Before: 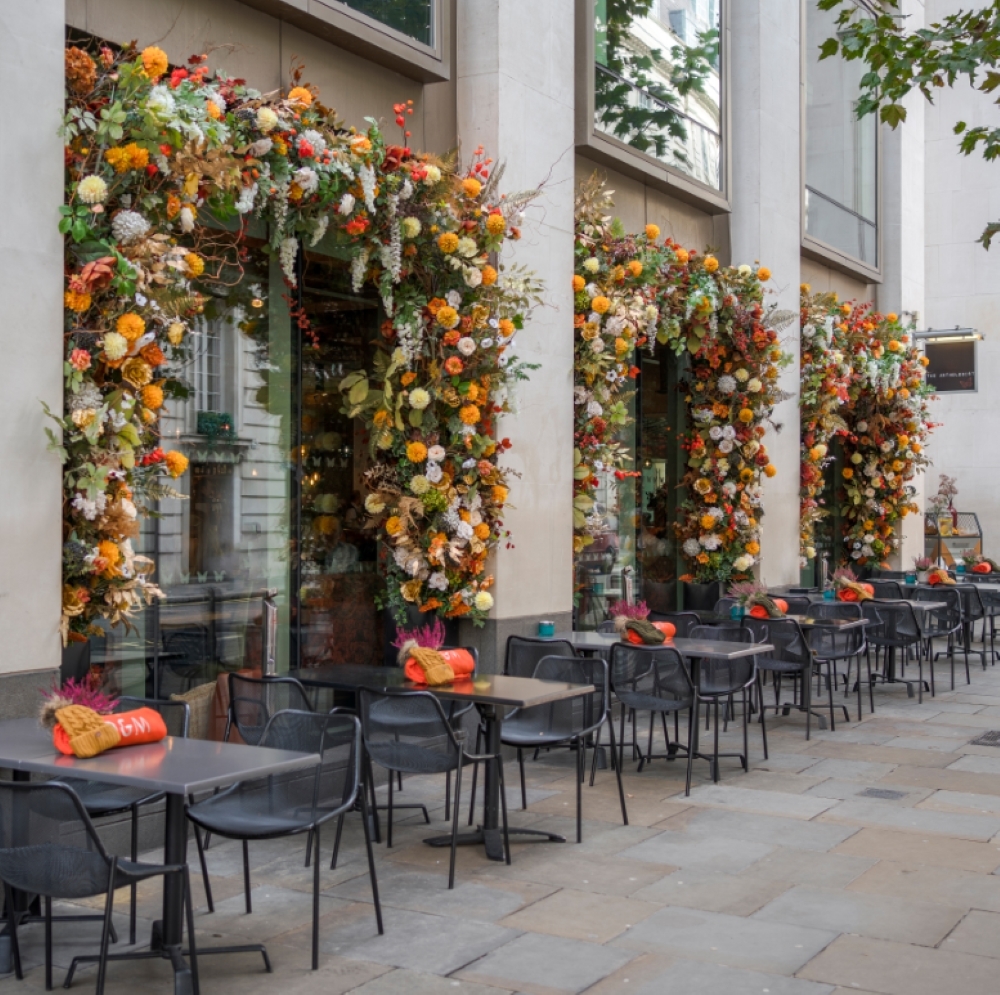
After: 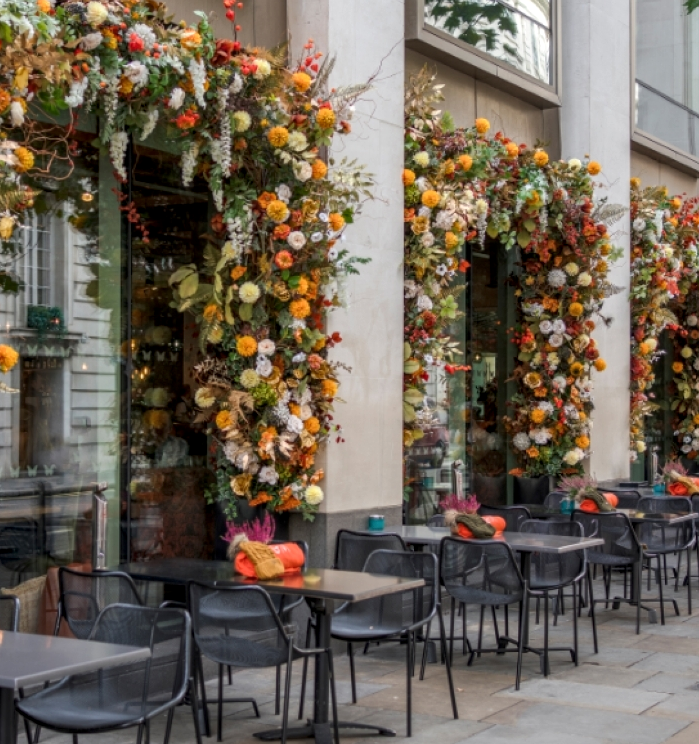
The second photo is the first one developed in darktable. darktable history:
crop and rotate: left 17.046%, top 10.659%, right 12.989%, bottom 14.553%
local contrast: on, module defaults
